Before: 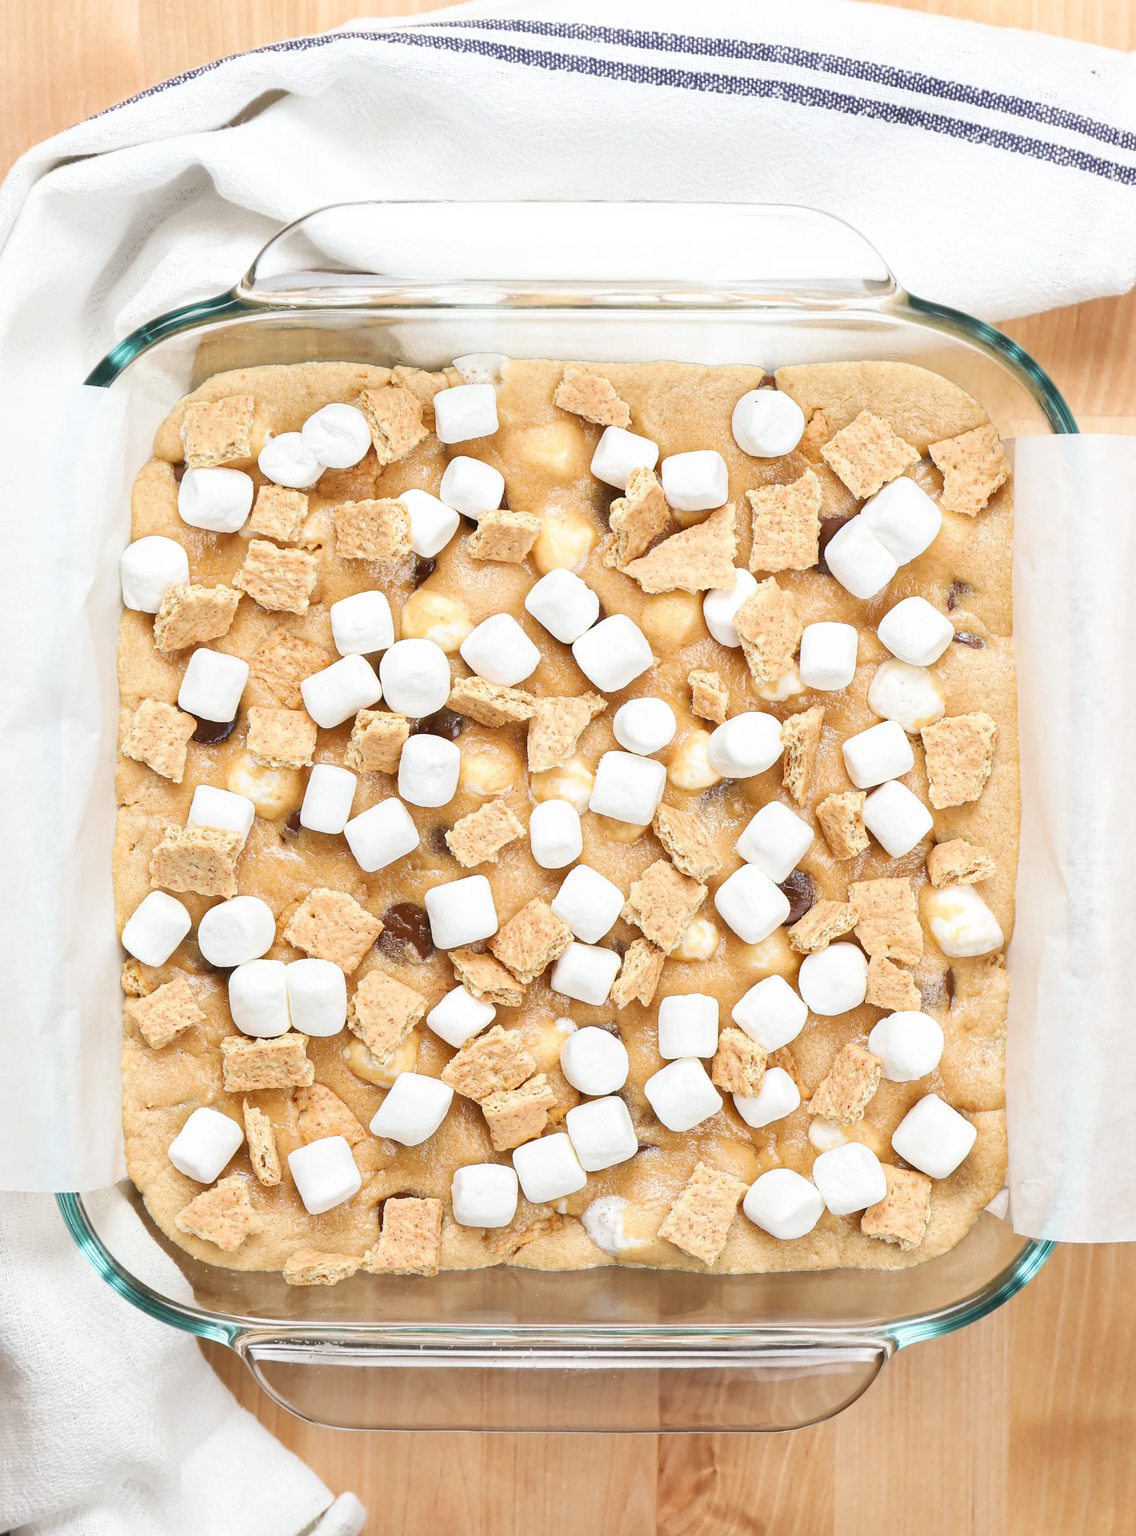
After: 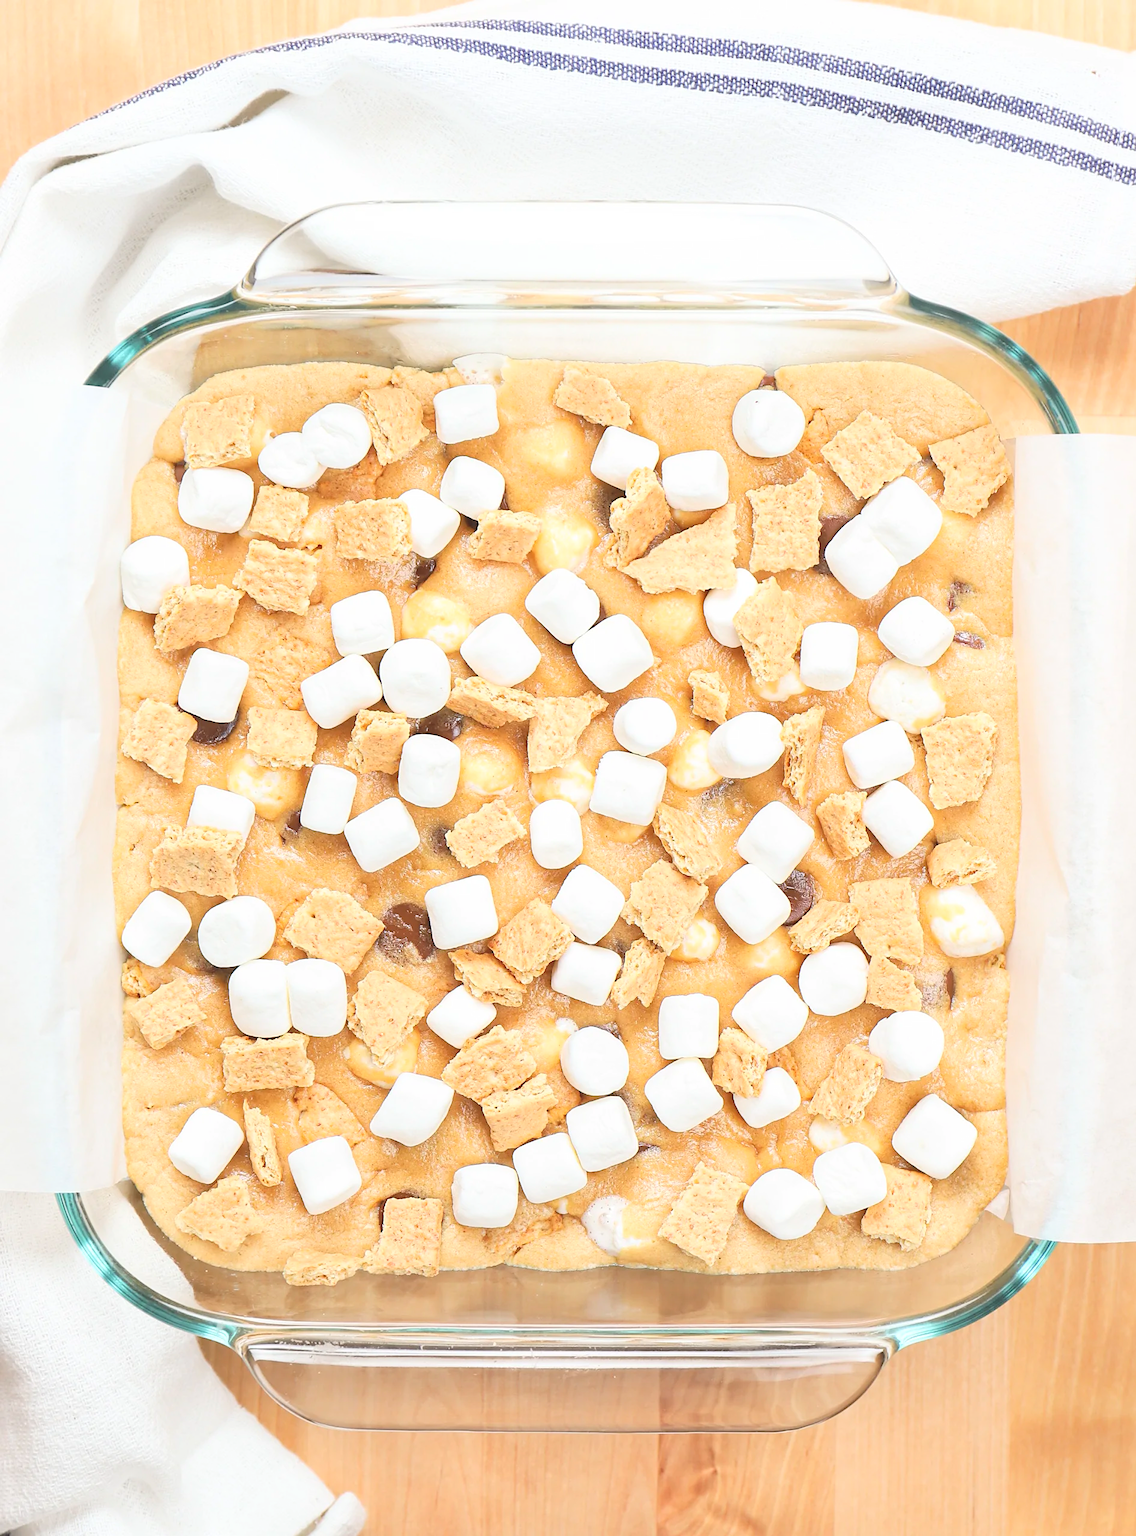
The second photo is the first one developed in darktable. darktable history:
sharpen: radius 1.864, amount 0.398, threshold 1.271
contrast brightness saturation: contrast 0.1, brightness 0.3, saturation 0.14
